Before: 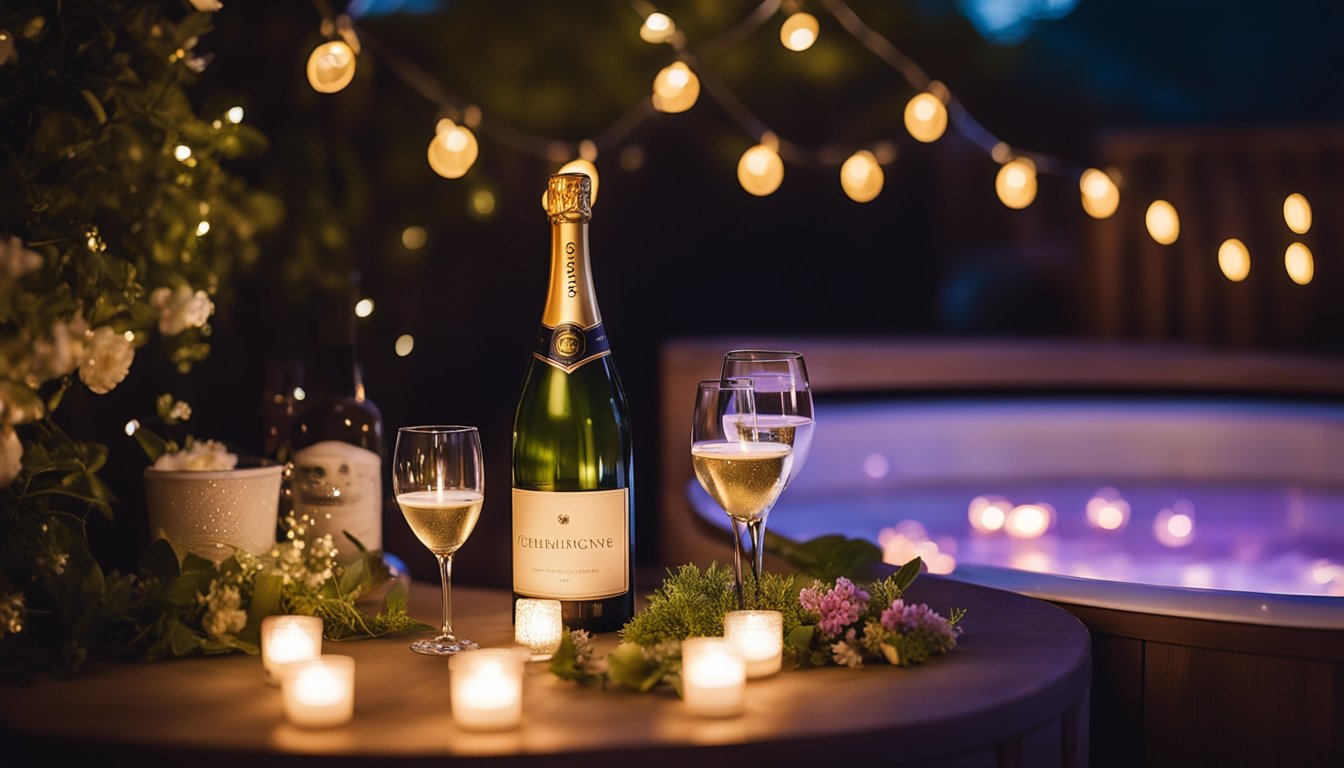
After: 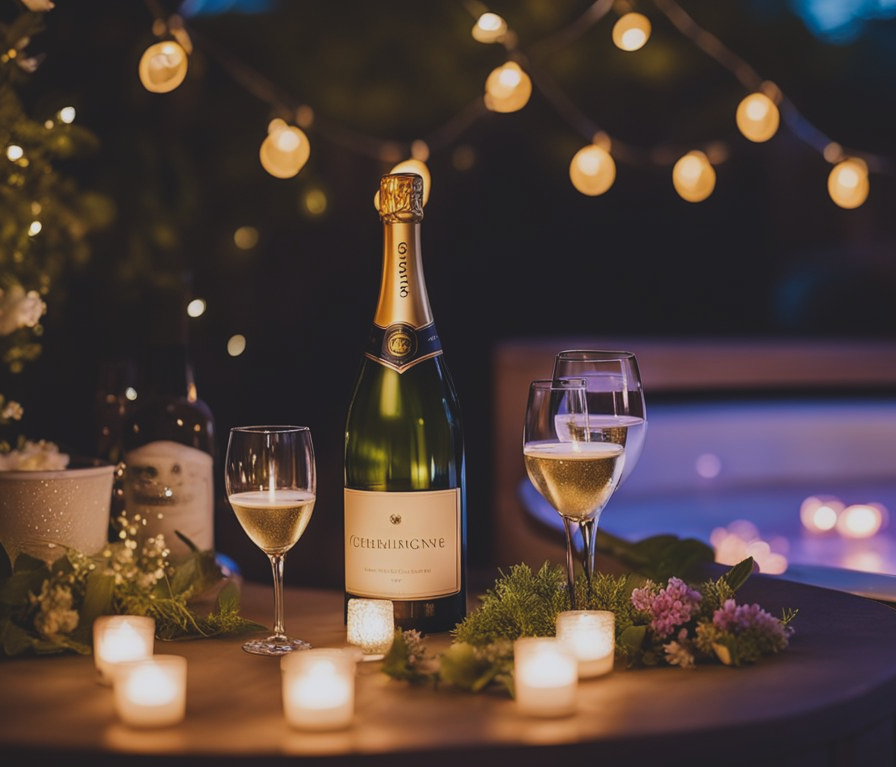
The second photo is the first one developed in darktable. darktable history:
crop and rotate: left 12.571%, right 20.75%
color calibration: output R [1.063, -0.012, -0.003, 0], output G [0, 1.022, 0.021, 0], output B [-0.079, 0.047, 1, 0], illuminant as shot in camera, x 0.358, y 0.373, temperature 4628.91 K
exposure: black level correction -0.015, exposure -0.528 EV, compensate highlight preservation false
